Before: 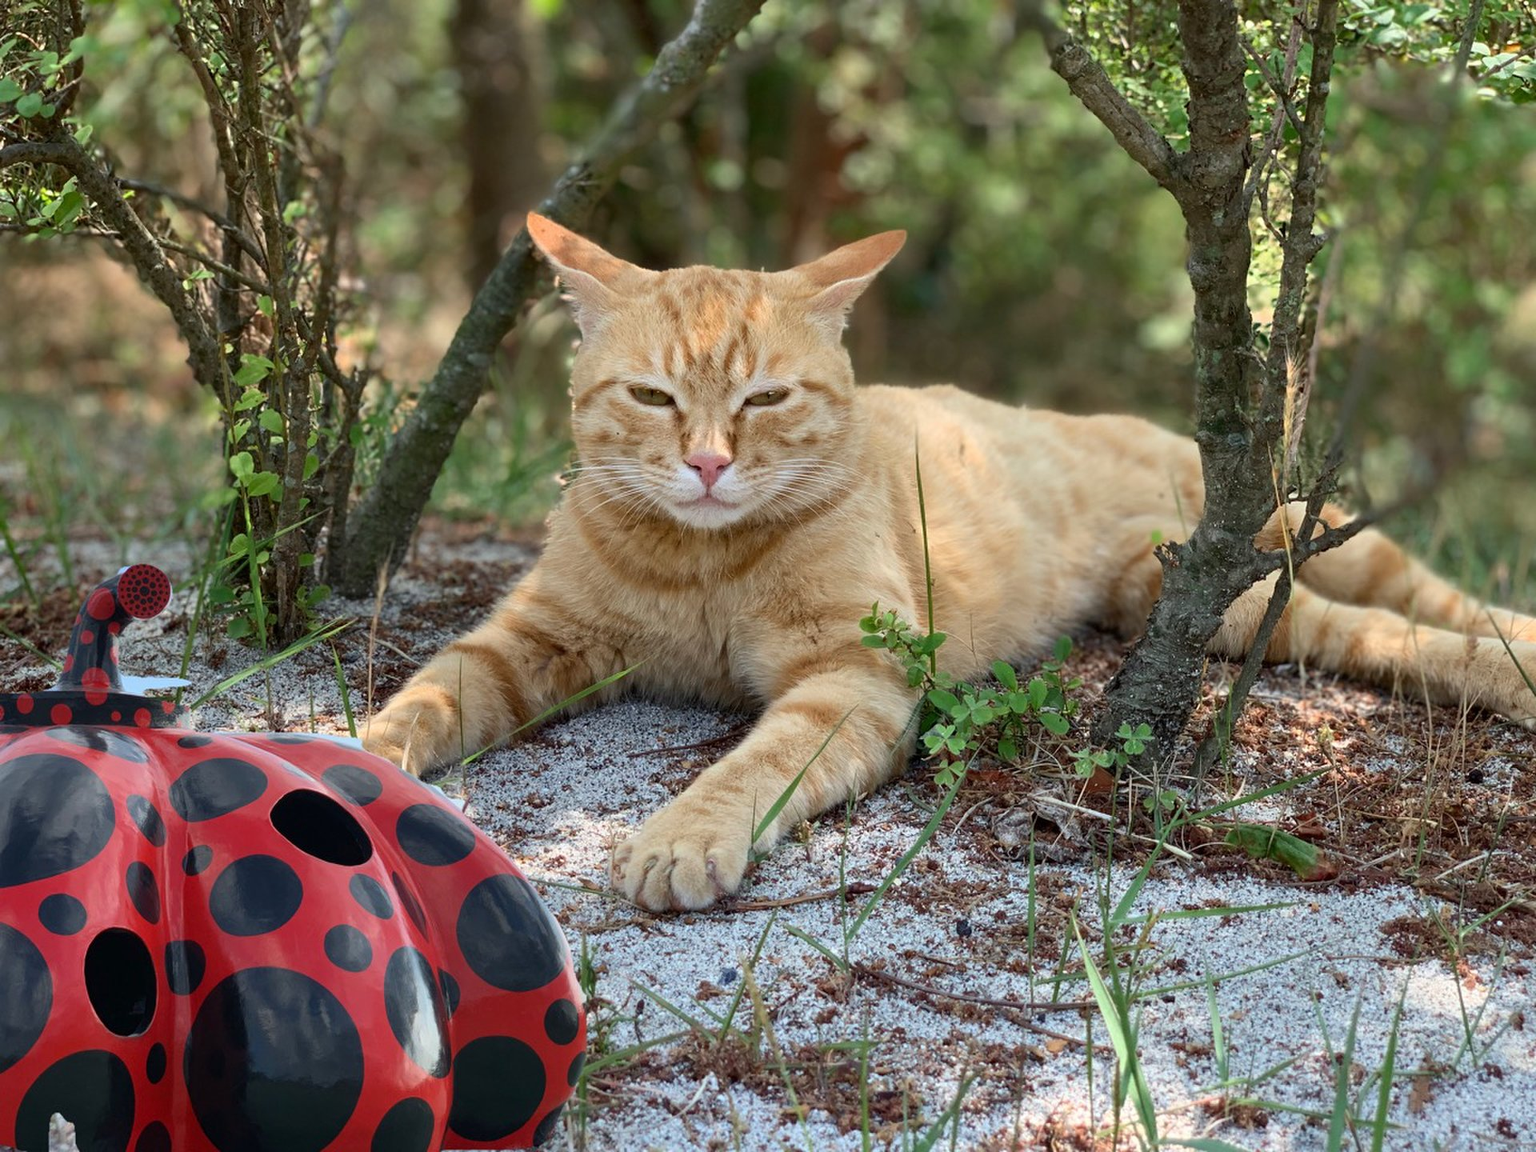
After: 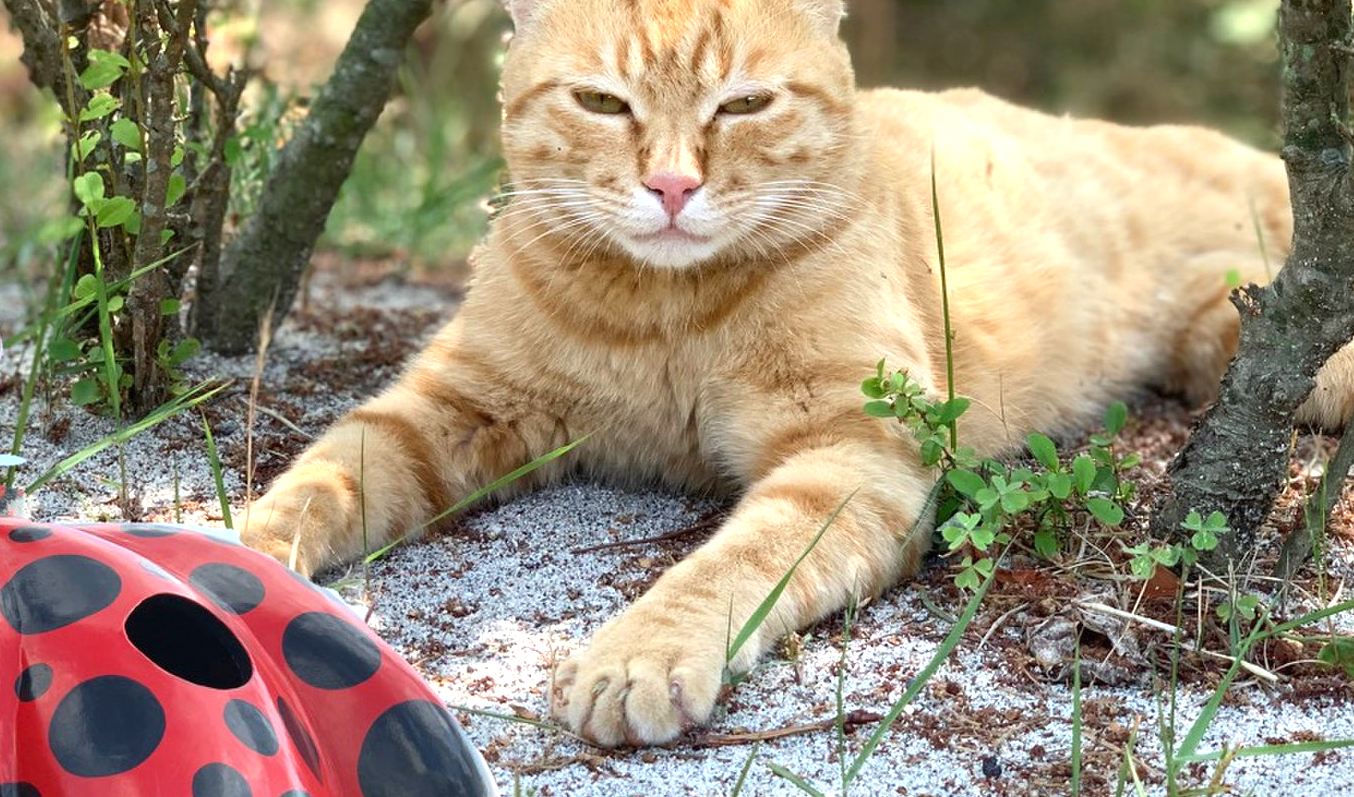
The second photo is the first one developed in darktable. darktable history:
crop: left 11.113%, top 27.296%, right 18.327%, bottom 17.305%
exposure: black level correction 0, exposure 0.696 EV, compensate highlight preservation false
